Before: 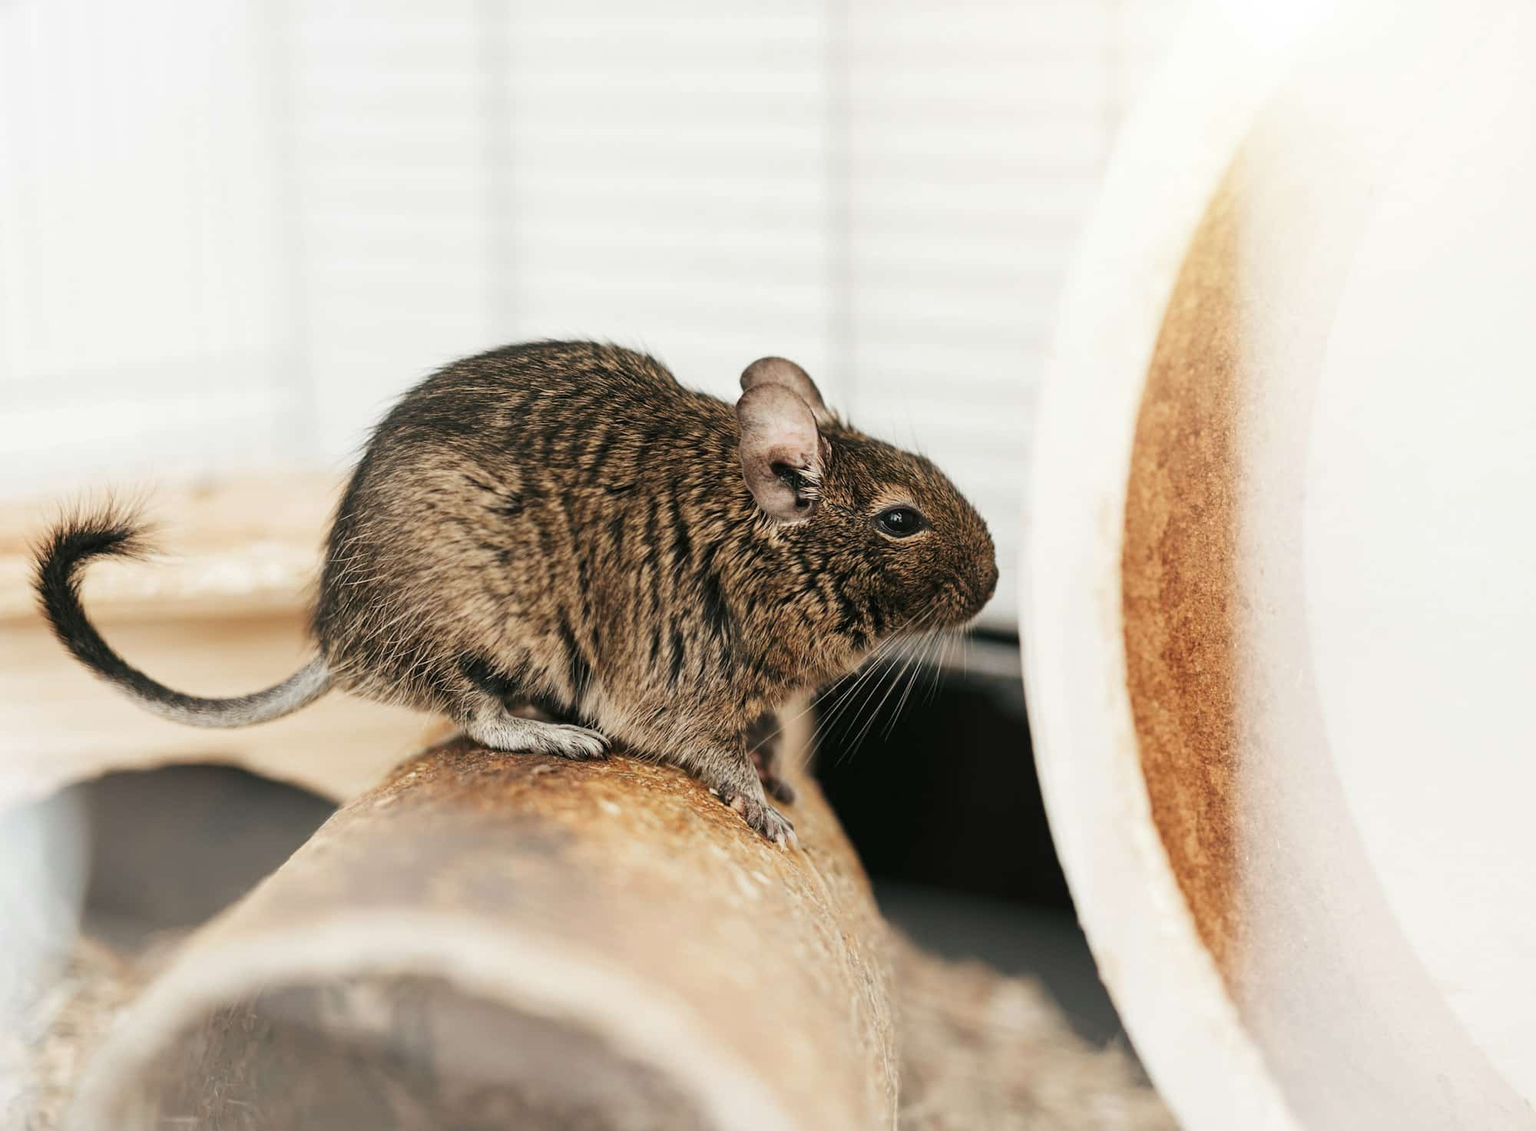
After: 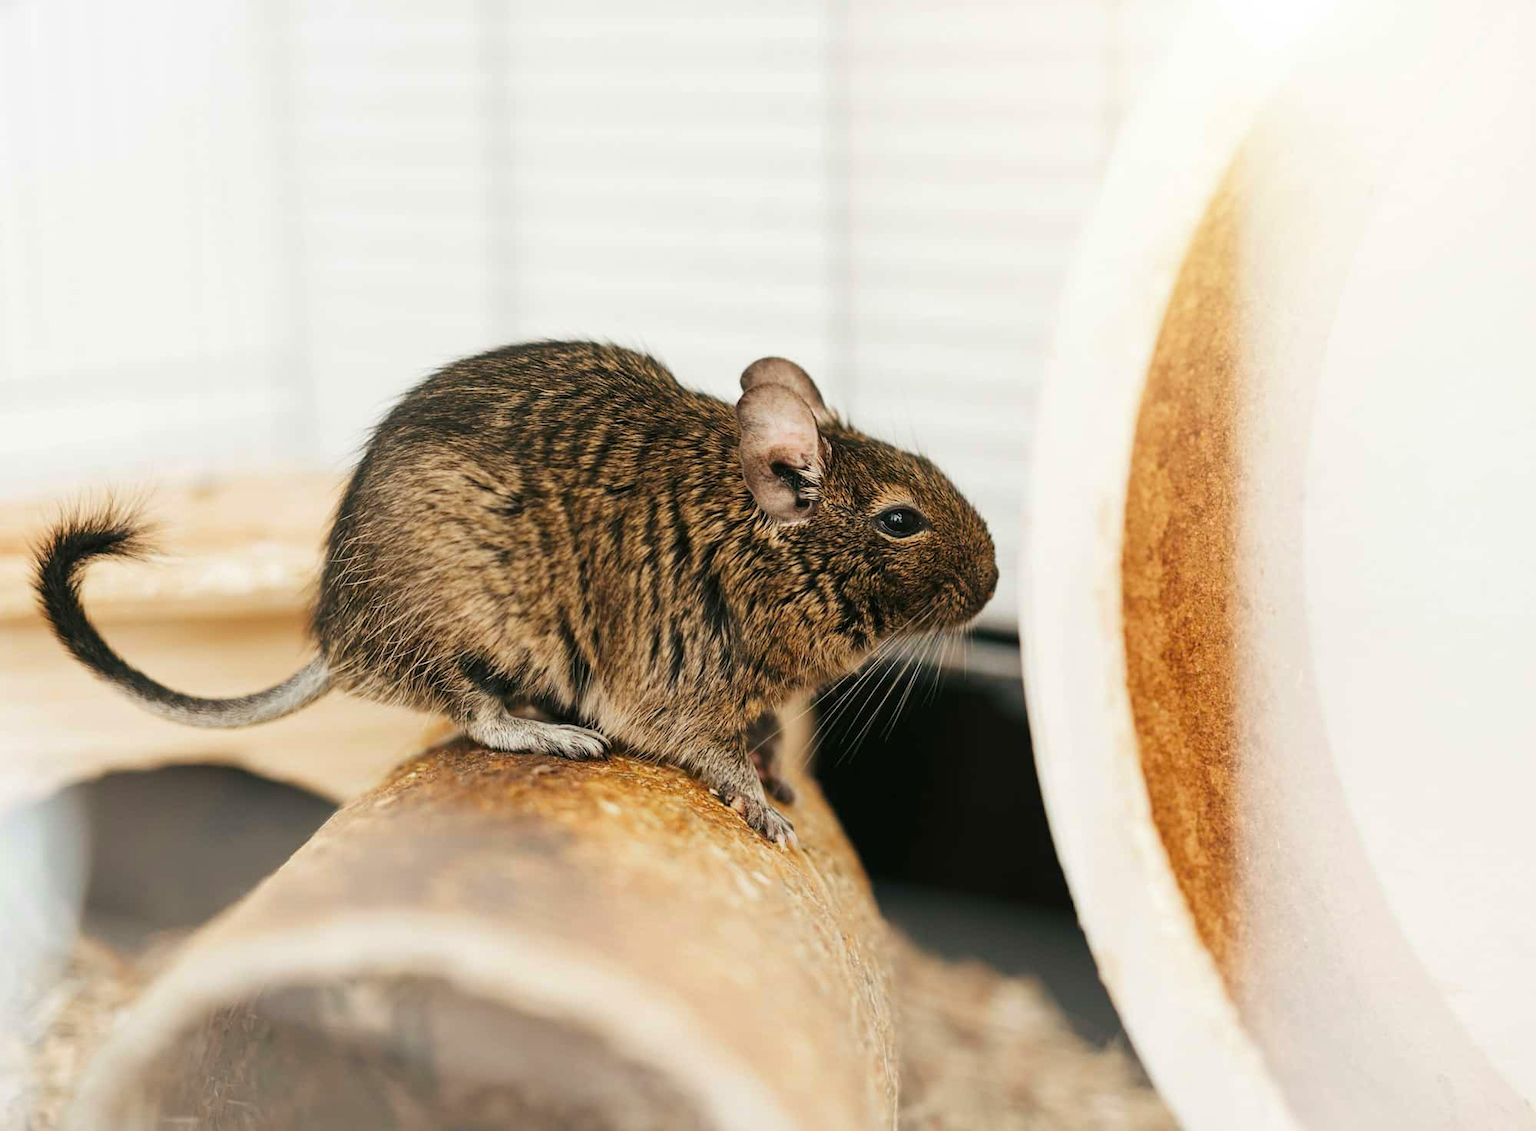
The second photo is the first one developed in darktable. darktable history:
color balance rgb: perceptual saturation grading › global saturation 0.942%, global vibrance 41.228%
